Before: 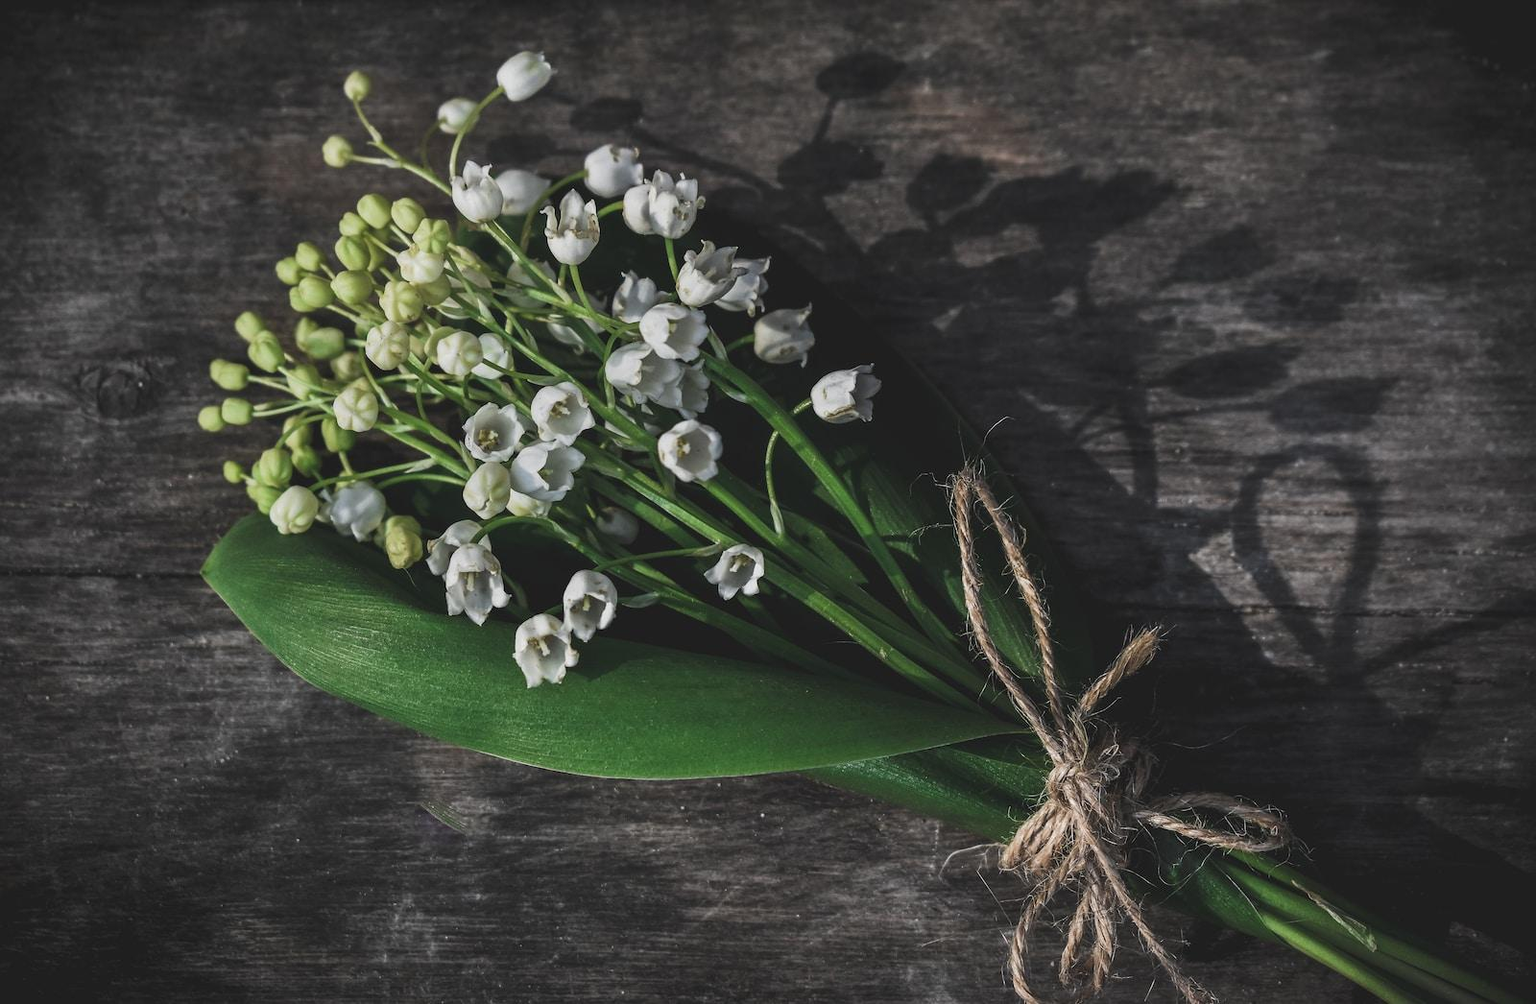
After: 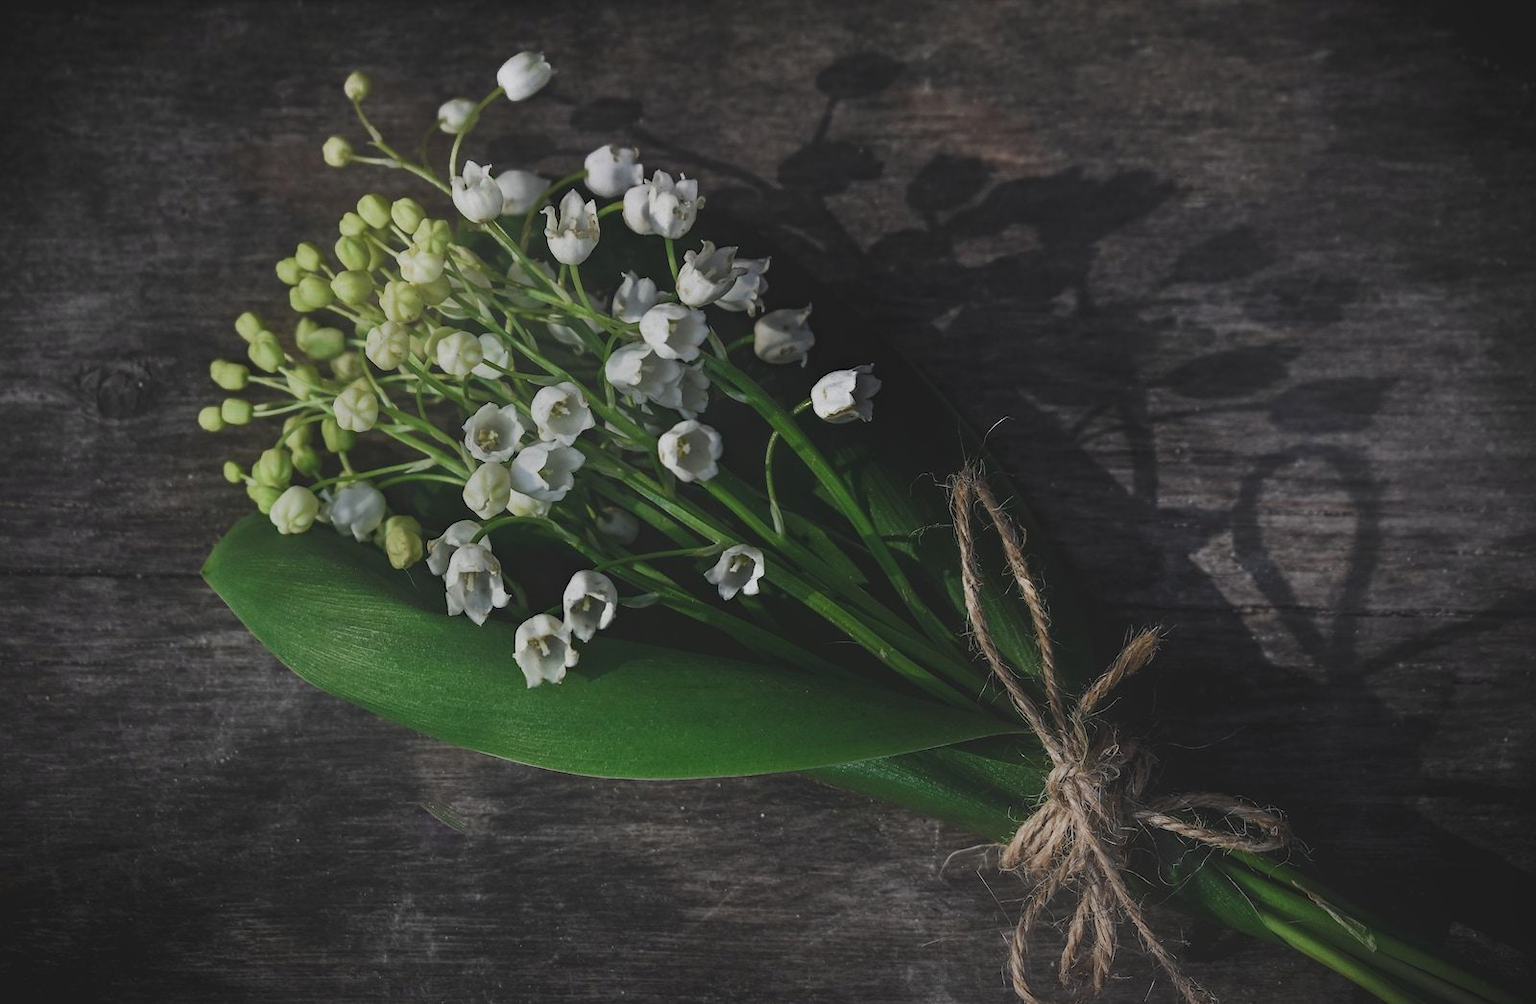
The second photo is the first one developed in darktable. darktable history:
haze removal: compatibility mode true, adaptive false
contrast equalizer: octaves 7, y [[0.6 ×6], [0.55 ×6], [0 ×6], [0 ×6], [0 ×6]], mix -1
